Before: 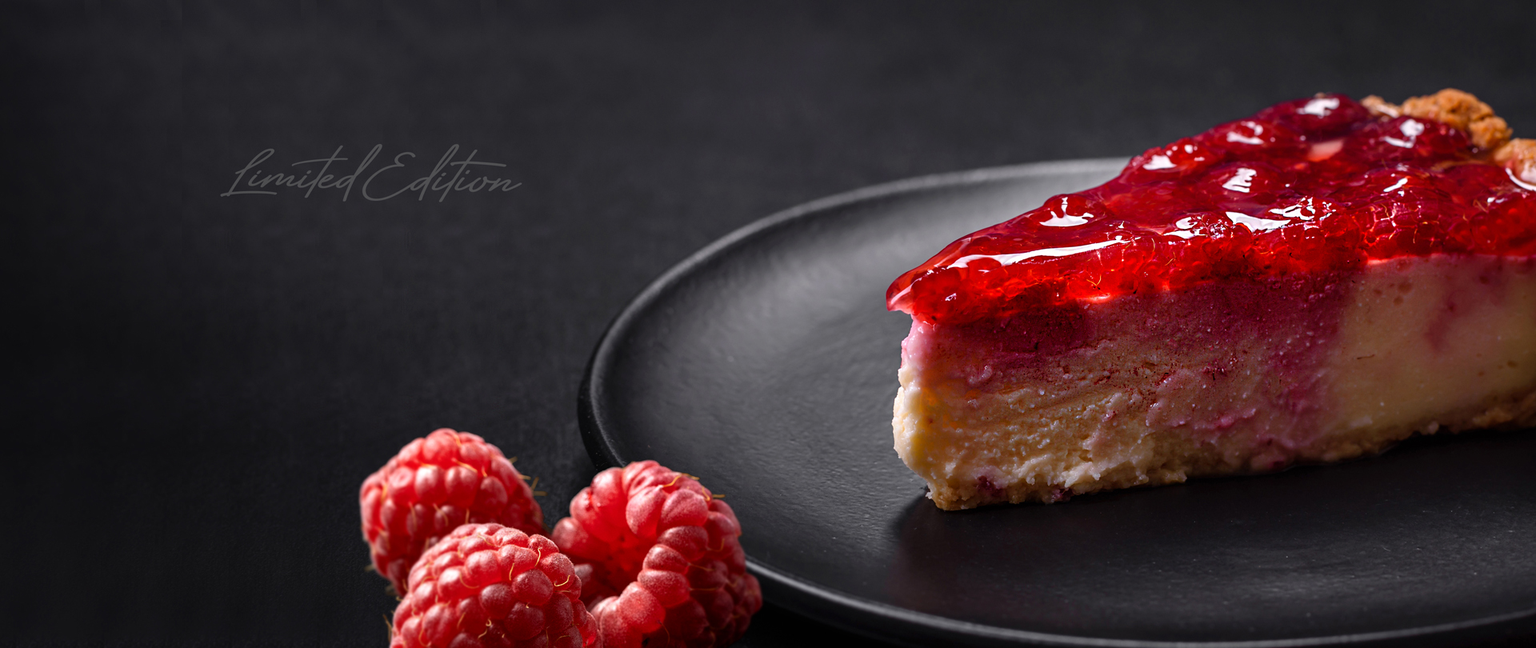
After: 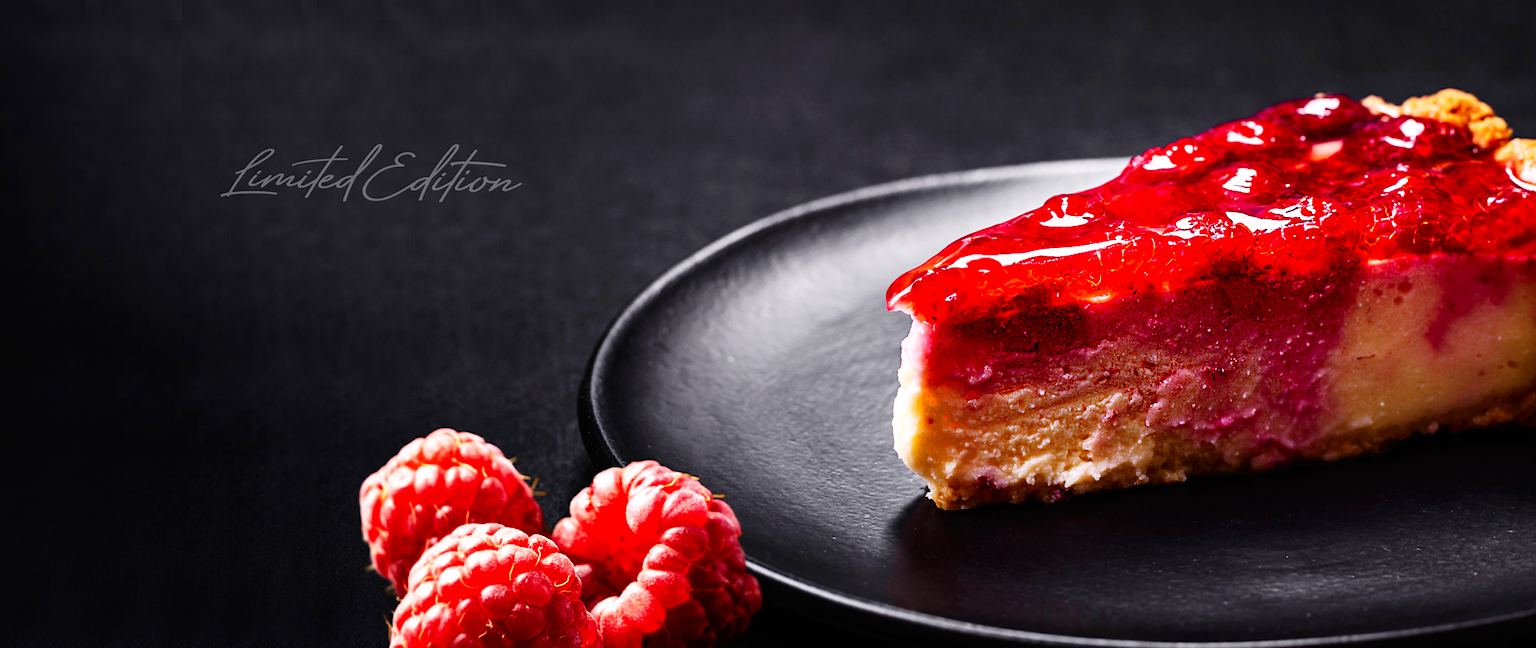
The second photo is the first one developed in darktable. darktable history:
contrast brightness saturation: contrast 0.14
base curve: curves: ch0 [(0, 0) (0.007, 0.004) (0.027, 0.03) (0.046, 0.07) (0.207, 0.54) (0.442, 0.872) (0.673, 0.972) (1, 1)], preserve colors none
